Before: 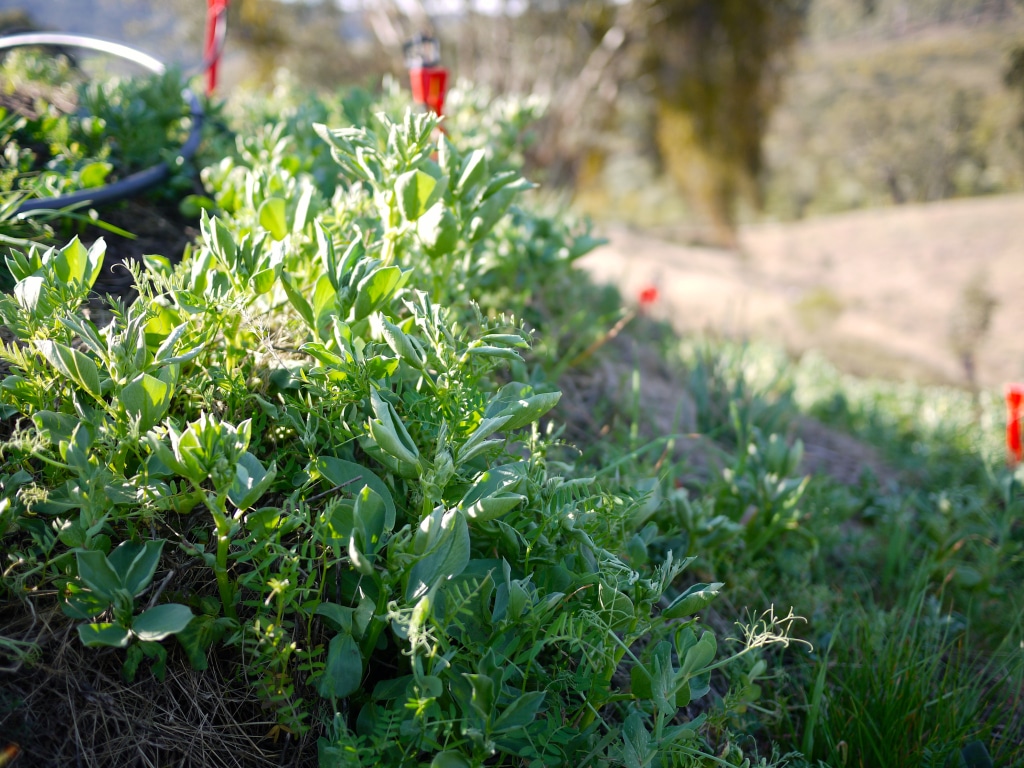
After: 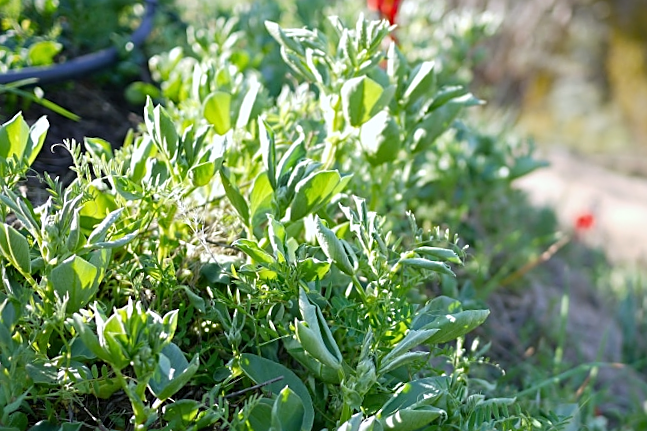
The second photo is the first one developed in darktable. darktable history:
white balance: red 0.967, blue 1.049
sharpen: on, module defaults
crop and rotate: angle -4.99°, left 2.122%, top 6.945%, right 27.566%, bottom 30.519%
